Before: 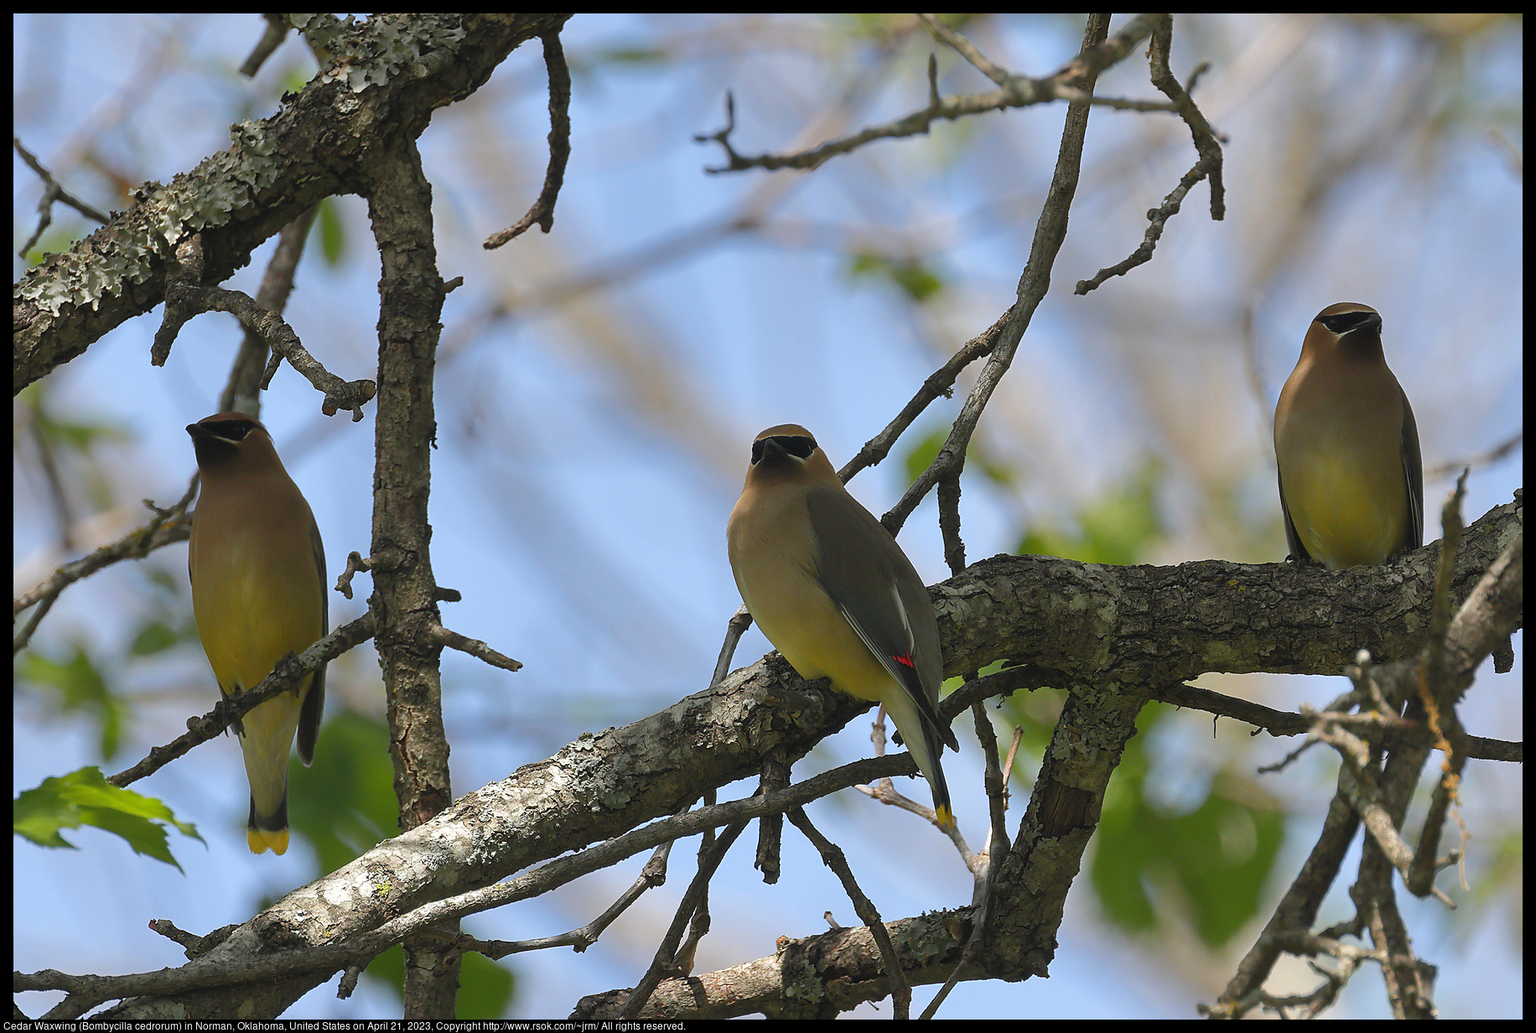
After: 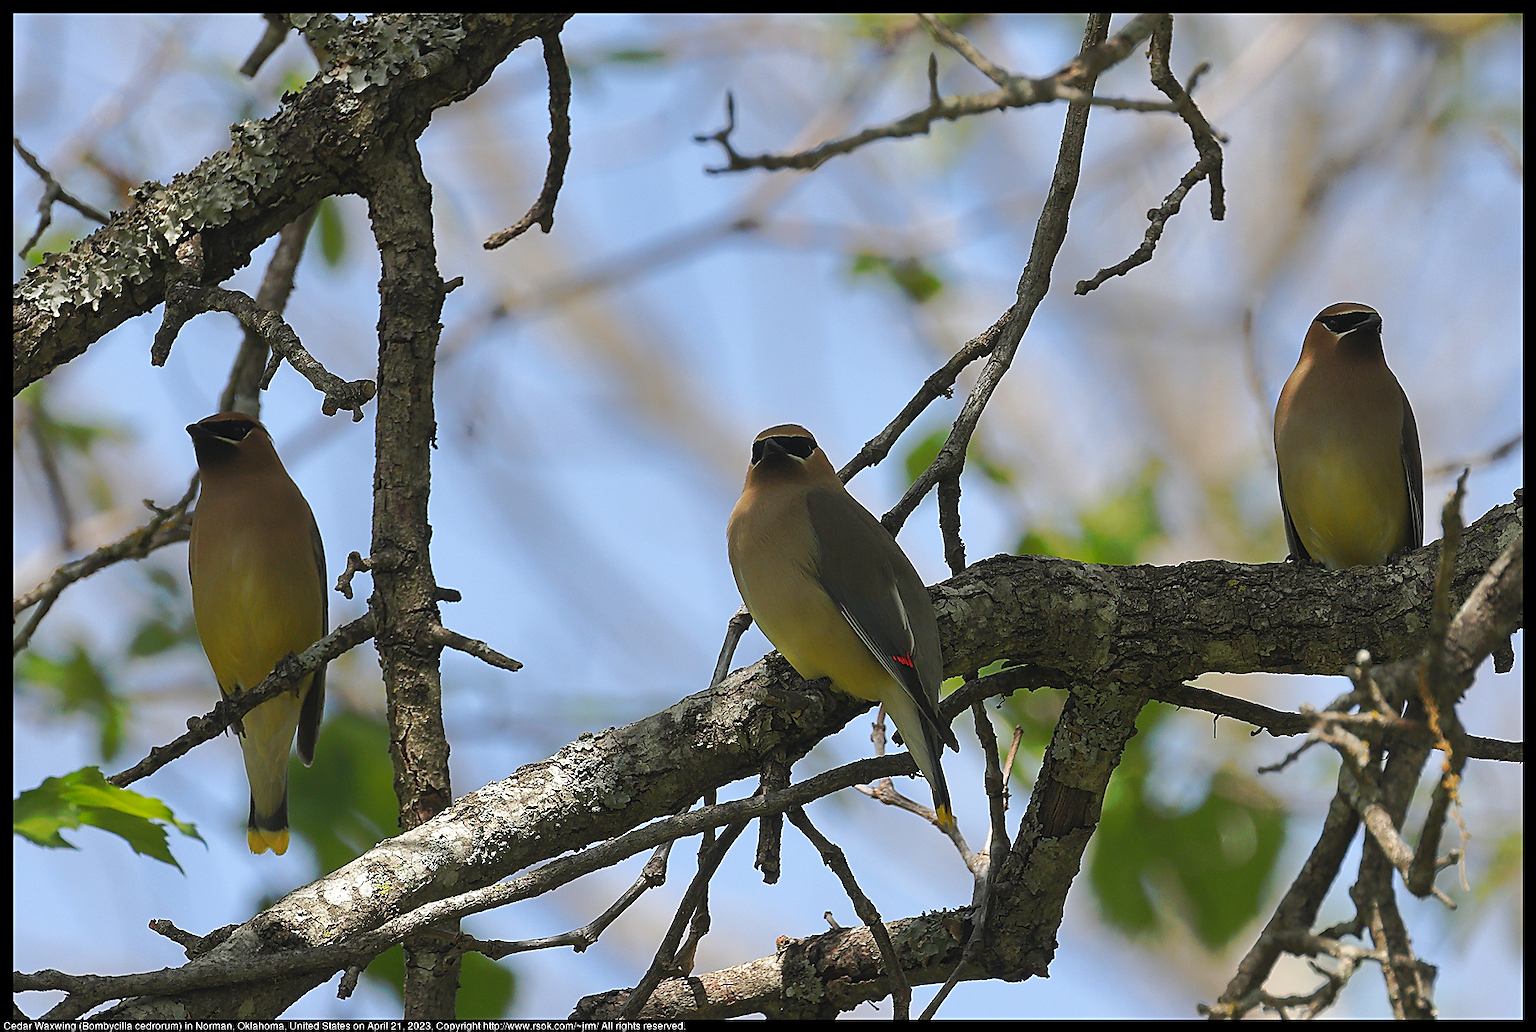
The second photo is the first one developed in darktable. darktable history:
sharpen: on, module defaults
tone curve: curves: ch0 [(0, 0) (0.003, 0.003) (0.011, 0.011) (0.025, 0.024) (0.044, 0.042) (0.069, 0.066) (0.1, 0.095) (0.136, 0.129) (0.177, 0.169) (0.224, 0.214) (0.277, 0.264) (0.335, 0.319) (0.399, 0.38) (0.468, 0.446) (0.543, 0.558) (0.623, 0.636) (0.709, 0.719) (0.801, 0.807) (0.898, 0.901) (1, 1)], preserve colors none
